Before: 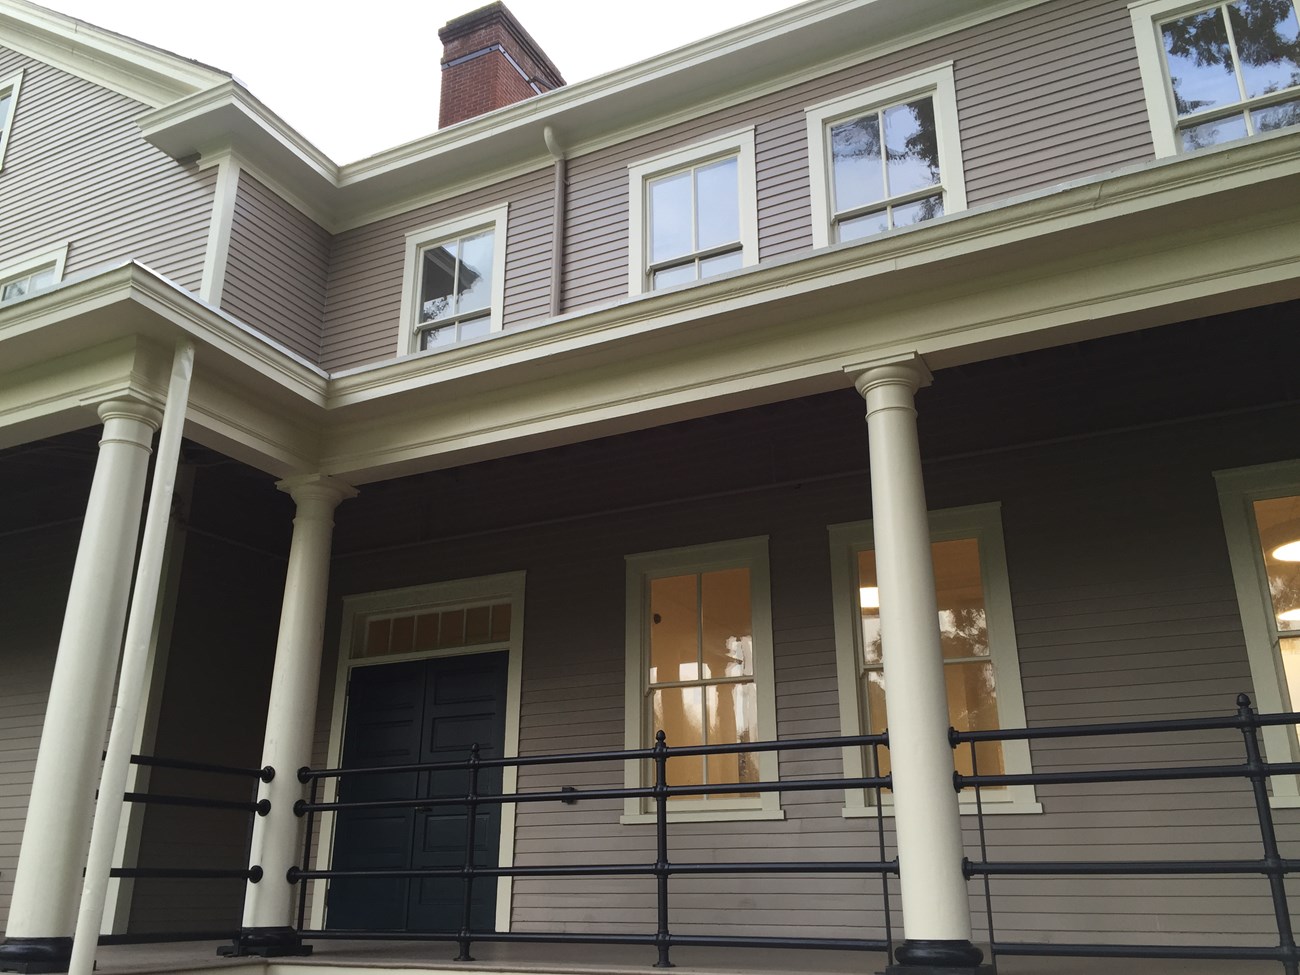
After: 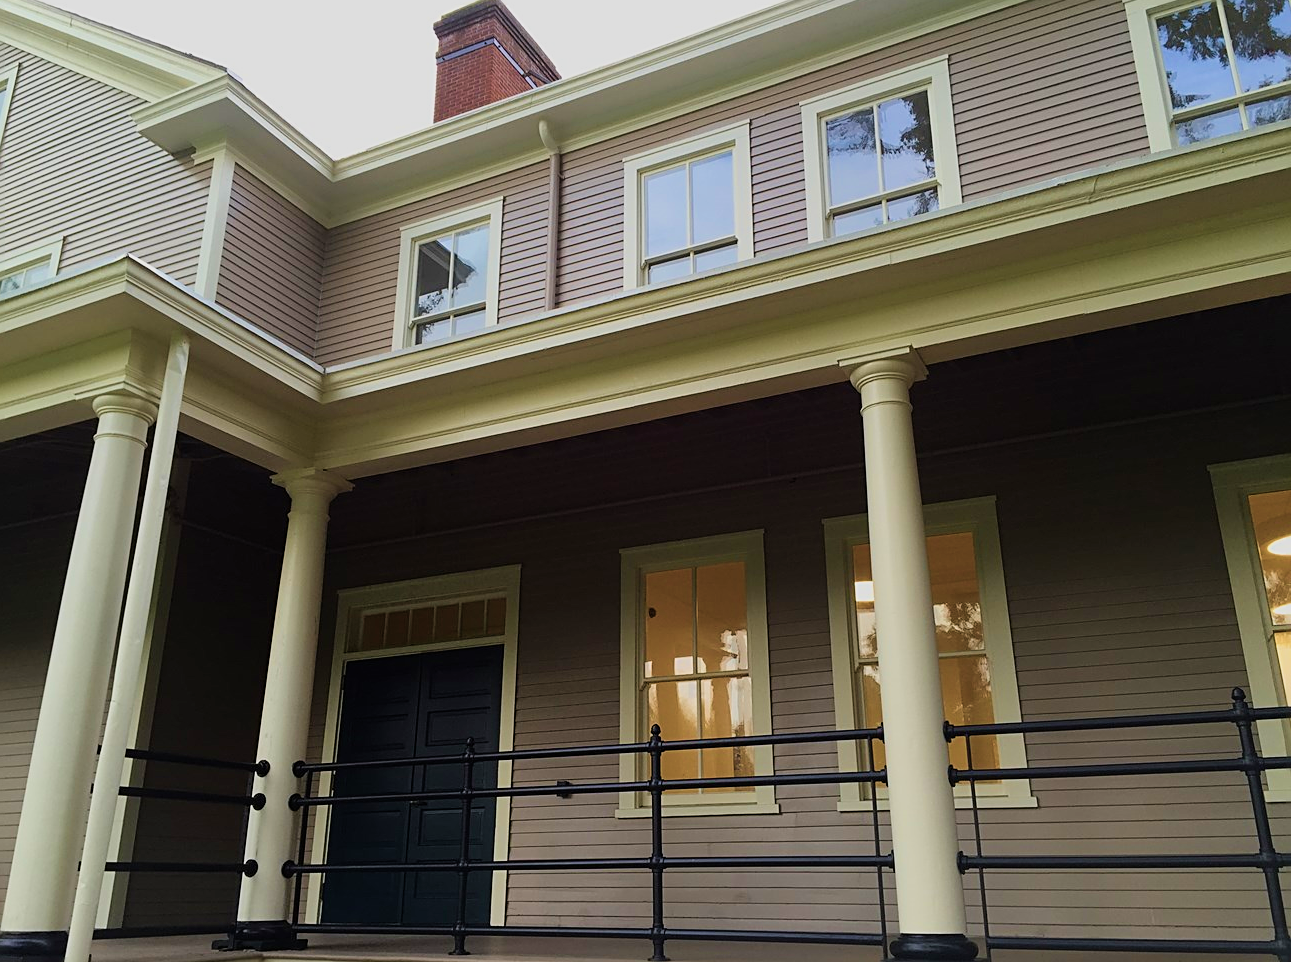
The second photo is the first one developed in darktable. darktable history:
filmic rgb: black relative exposure -8.03 EV, white relative exposure 3.8 EV, hardness 4.37
sharpen: radius 1.982
crop: left 0.441%, top 0.636%, right 0.202%, bottom 0.625%
velvia: strength 67.08%, mid-tones bias 0.964
